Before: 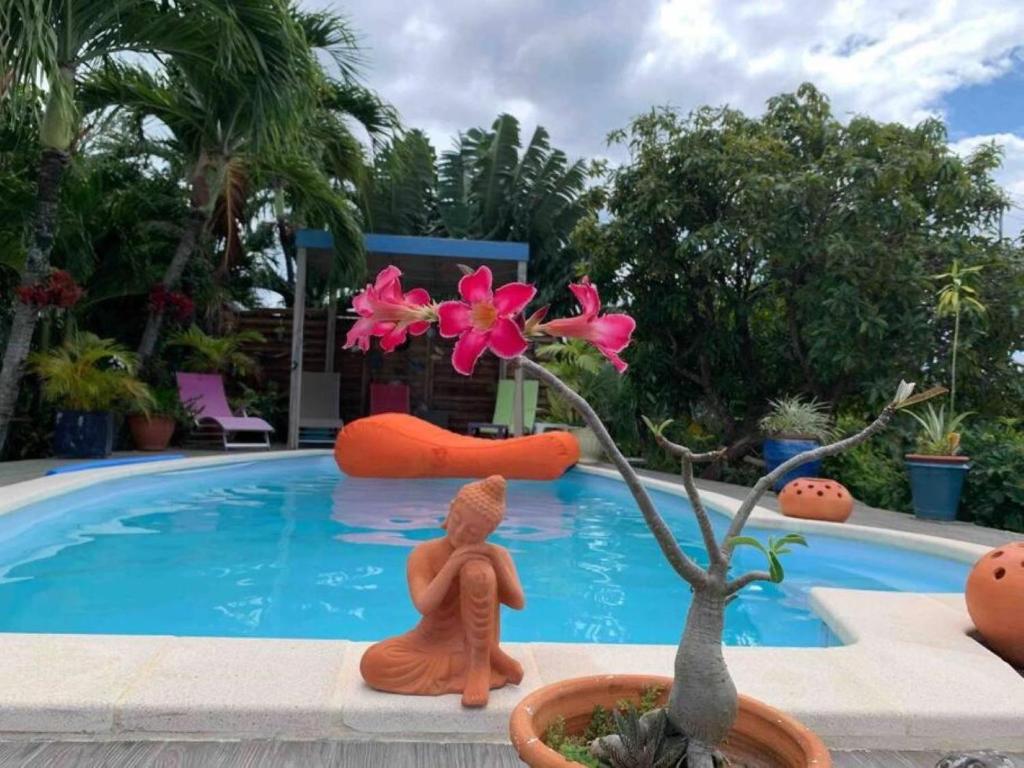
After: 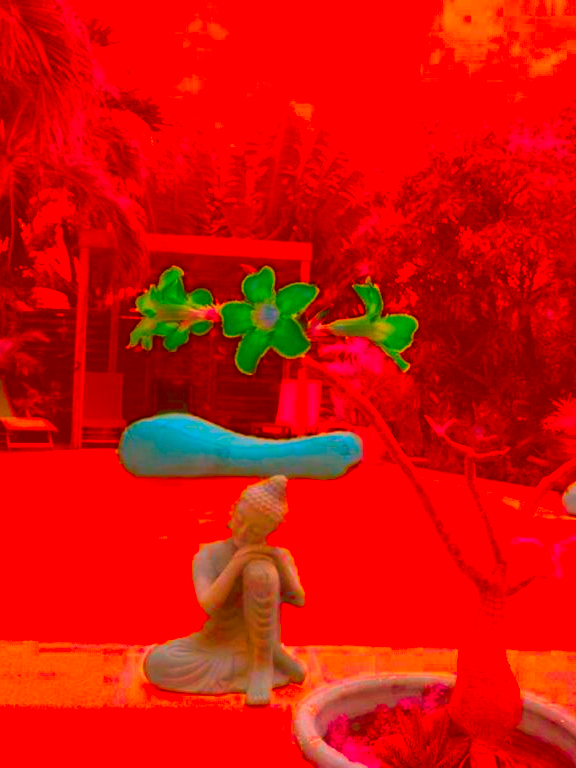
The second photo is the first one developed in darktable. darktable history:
crop: left 21.24%, right 22.328%
color correction: highlights a* -39.53, highlights b* -39.49, shadows a* -39.61, shadows b* -39.34, saturation -2.98
